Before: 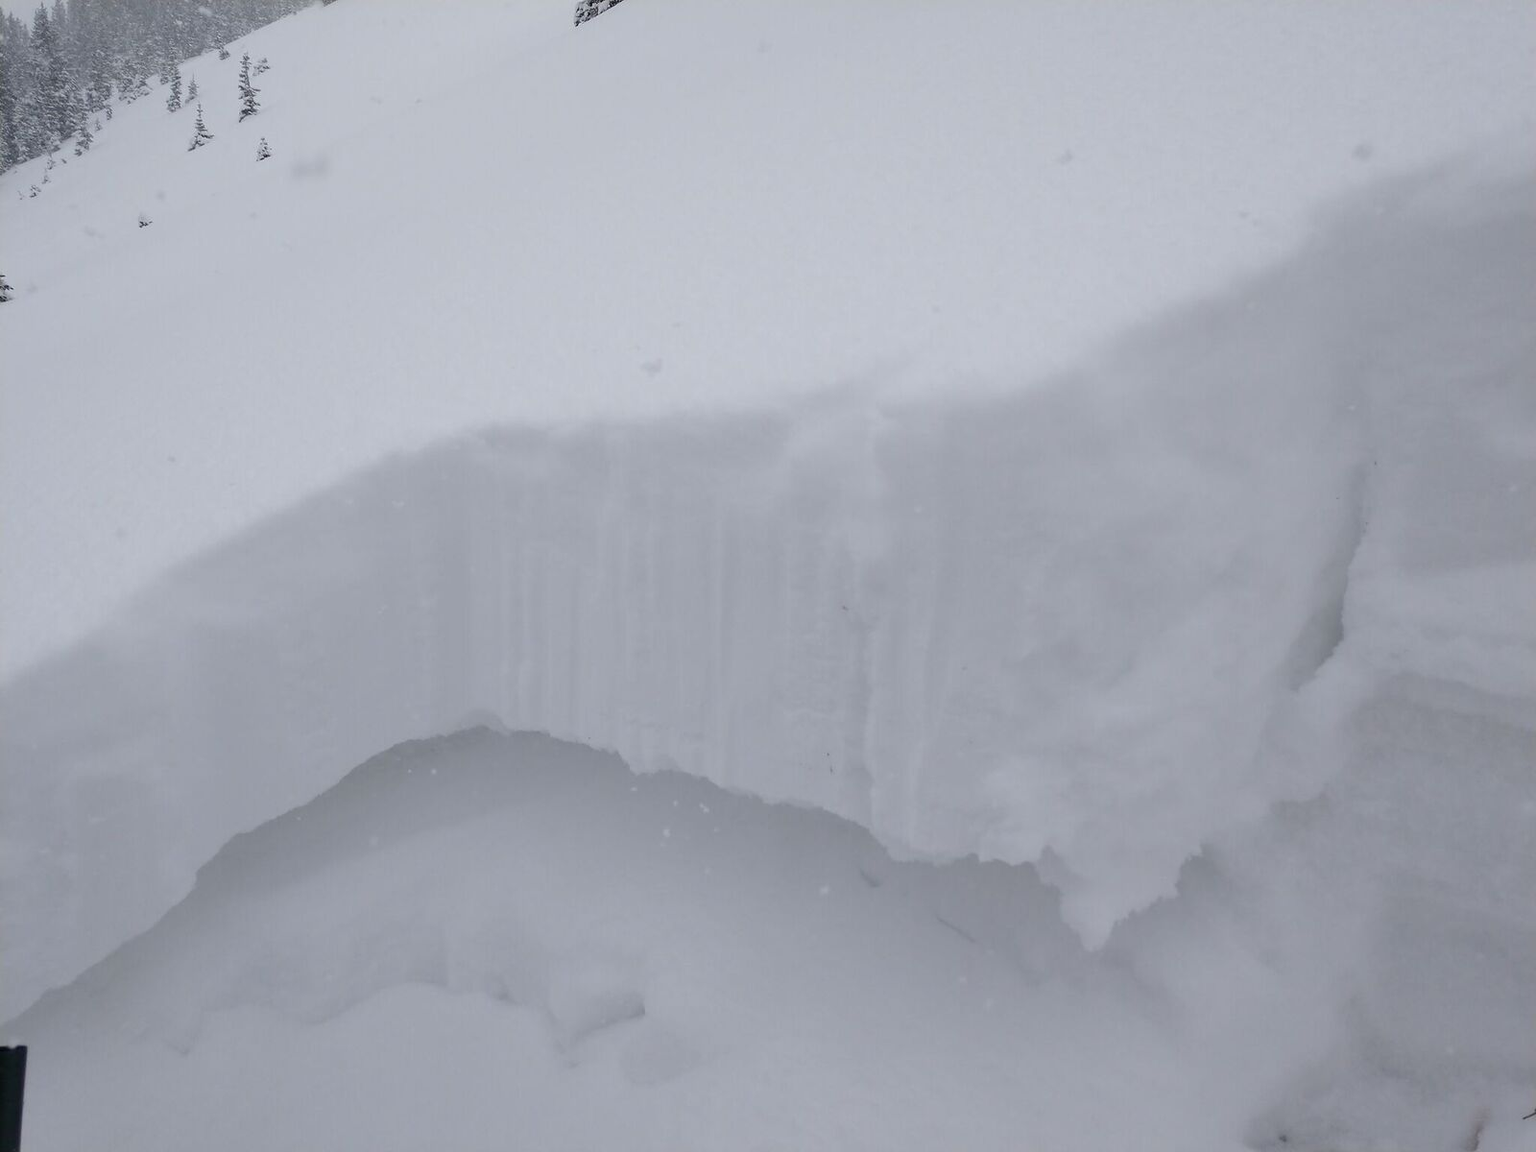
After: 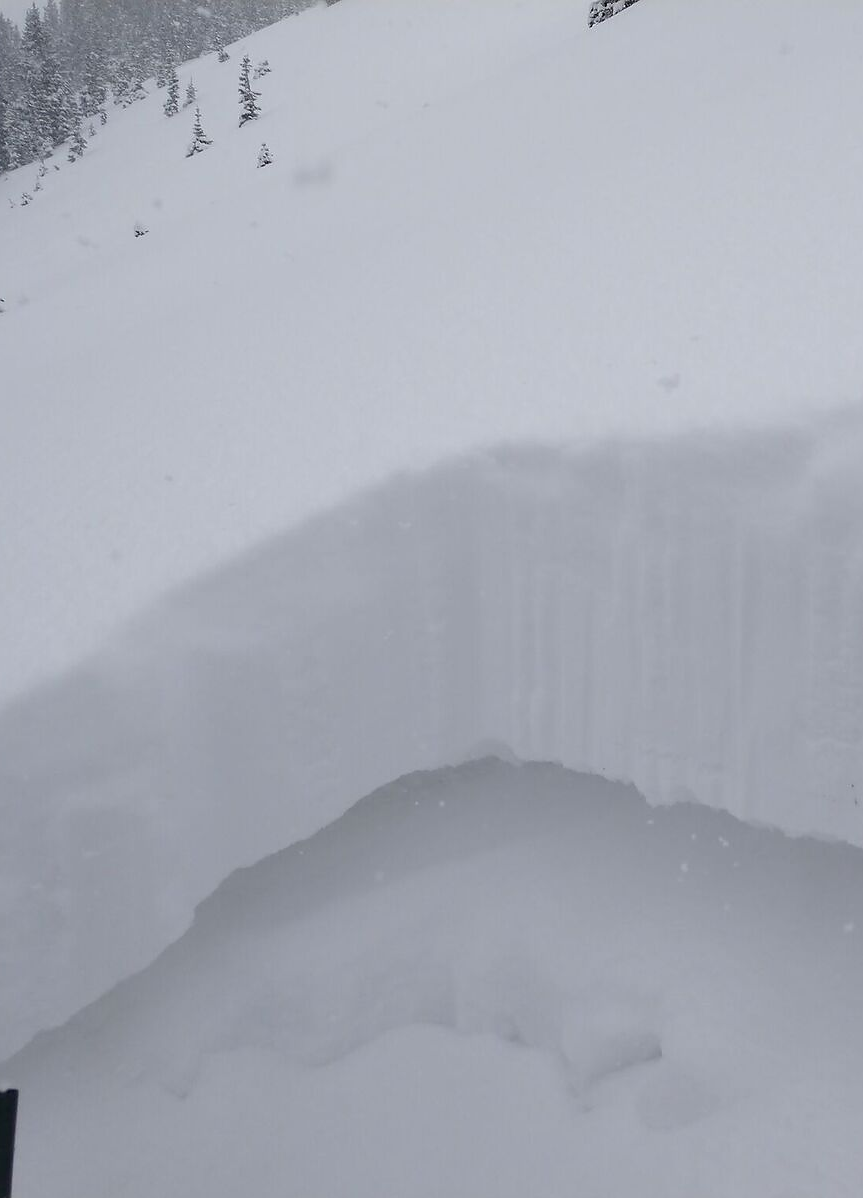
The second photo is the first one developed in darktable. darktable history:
sharpen: radius 1.051, threshold 1.103
crop: left 0.665%, right 45.336%, bottom 0.092%
